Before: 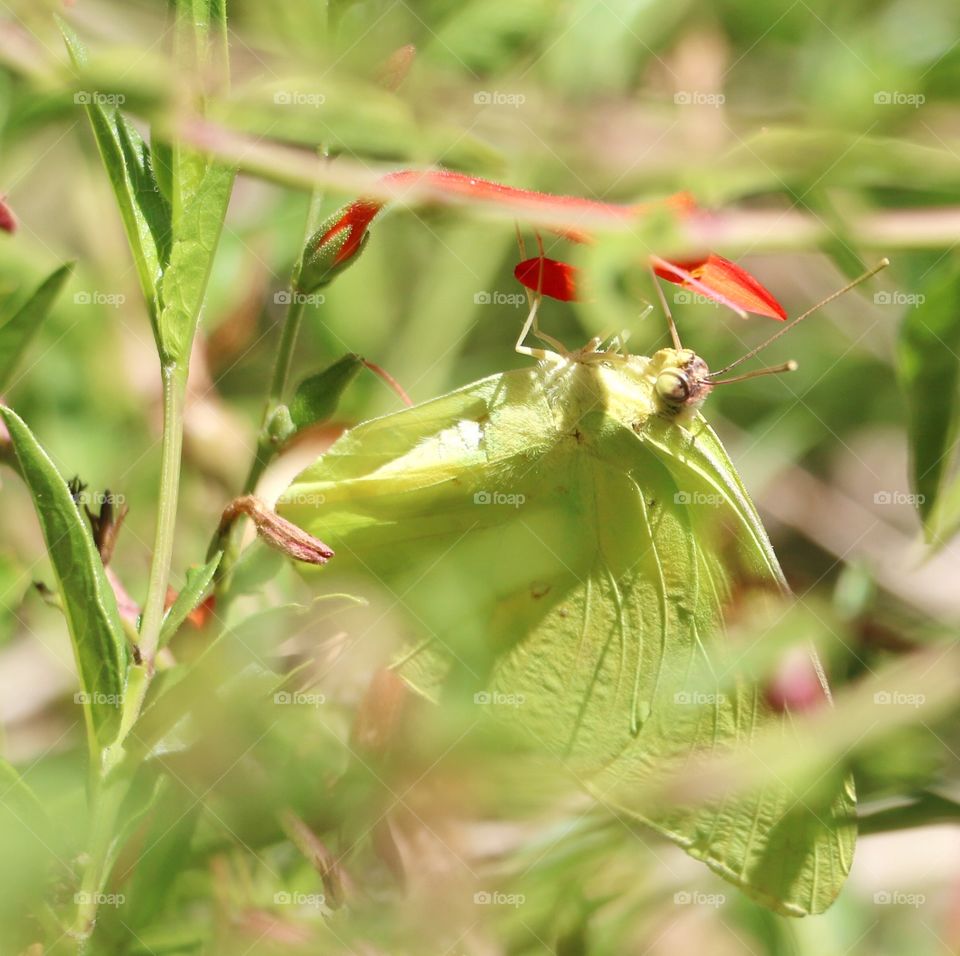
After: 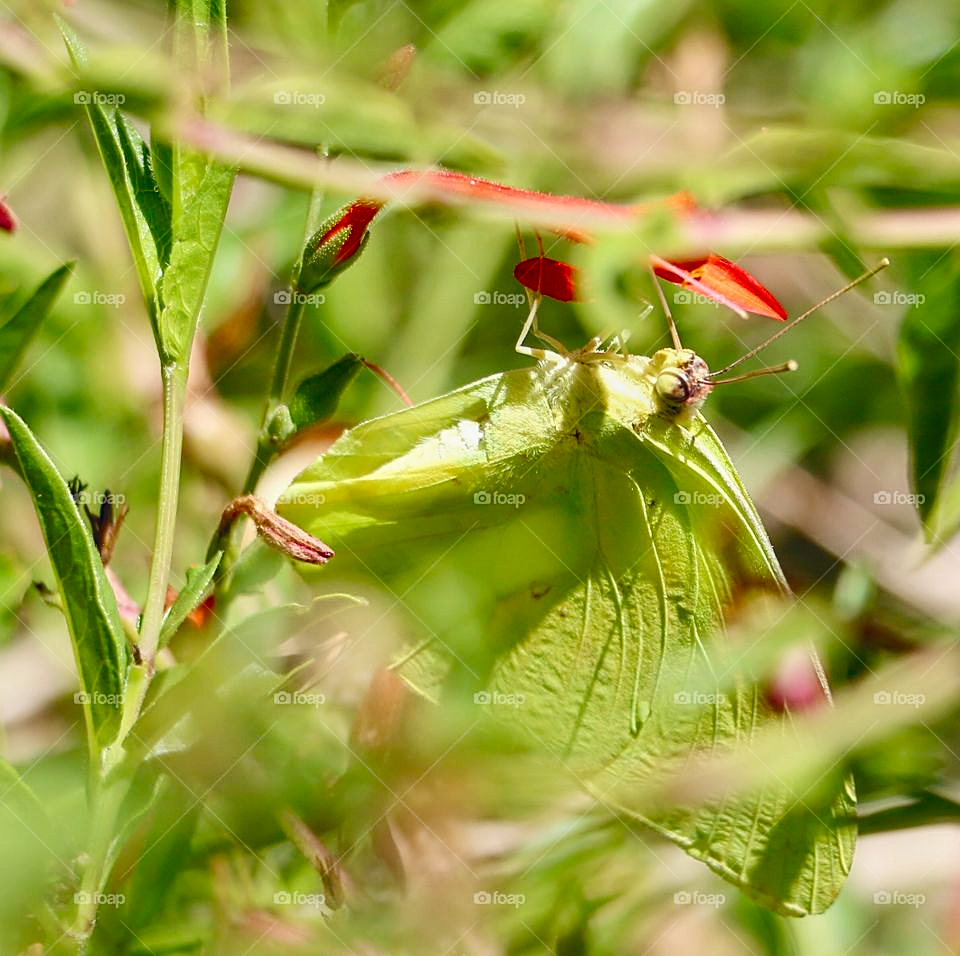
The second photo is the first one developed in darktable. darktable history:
color balance rgb: global offset › chroma 0.137%, global offset › hue 253.66°, perceptual saturation grading › global saturation 20%, perceptual saturation grading › highlights -14.41%, perceptual saturation grading › shadows 50.055%
sharpen: on, module defaults
local contrast: on, module defaults
exposure: exposure -0.258 EV, compensate highlight preservation false
contrast brightness saturation: contrast 0.151, brightness -0.007, saturation 0.097
